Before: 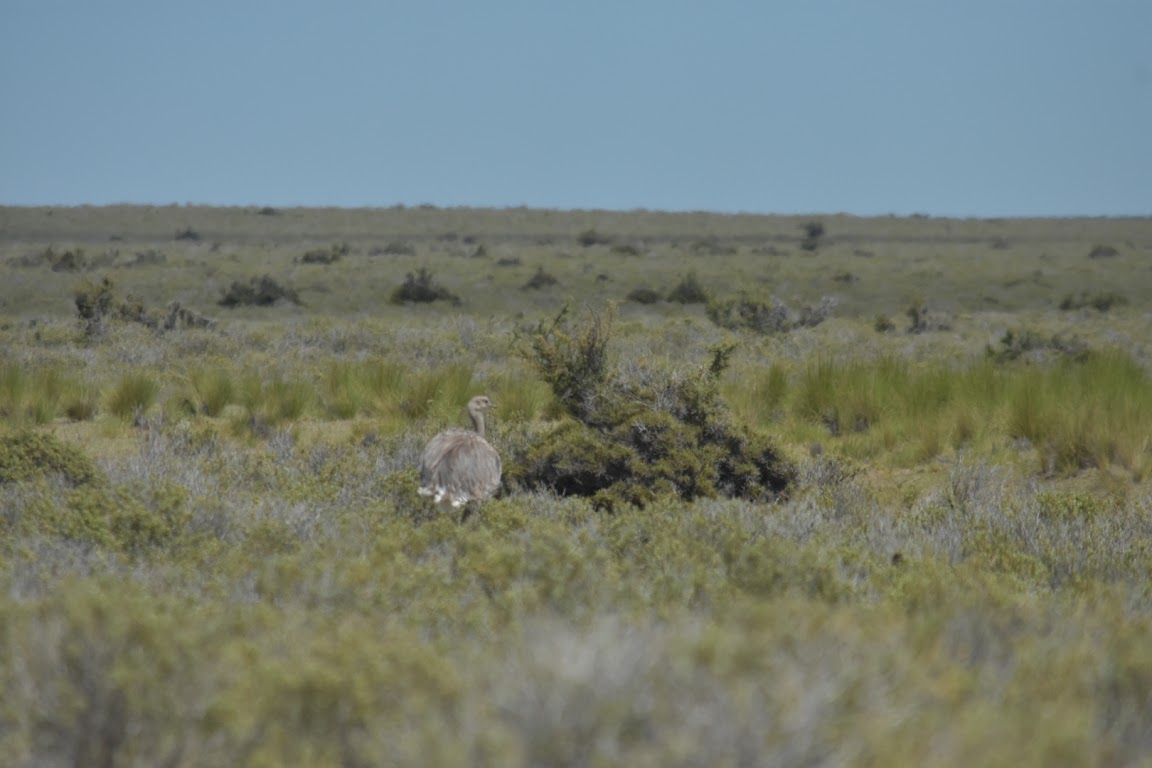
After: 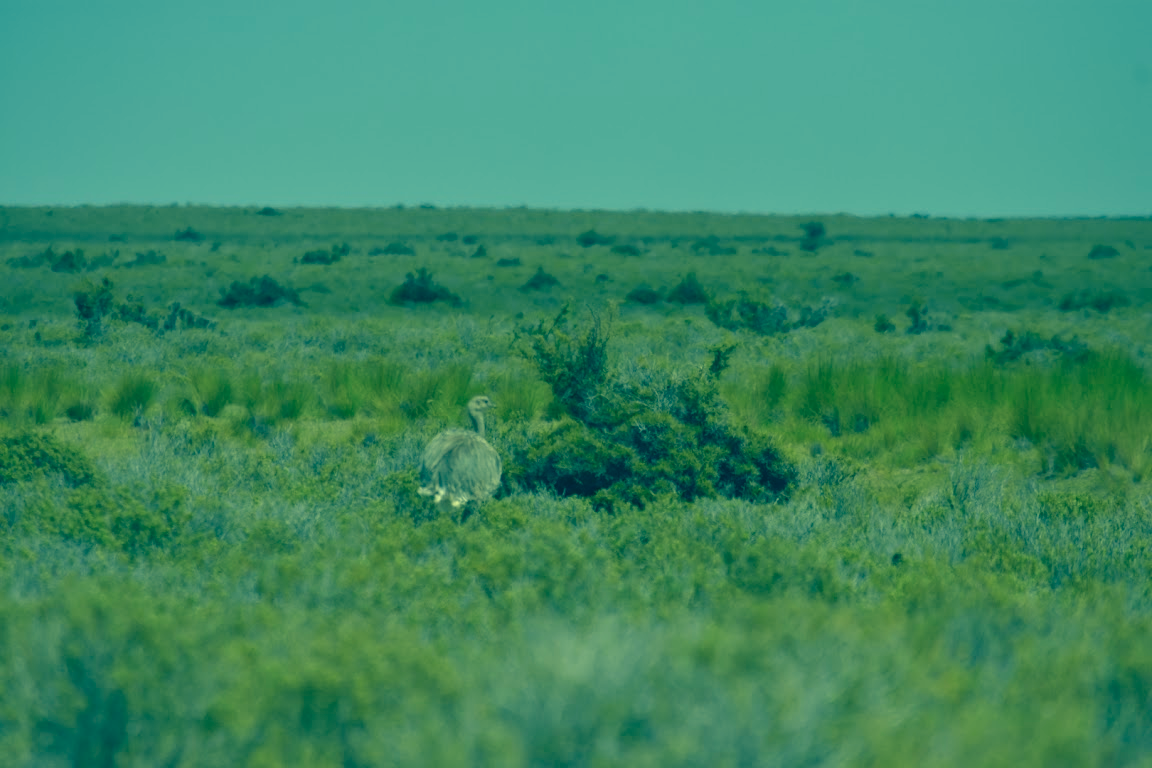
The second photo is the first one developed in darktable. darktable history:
color correction: highlights a* -16.34, highlights b* 39.63, shadows a* -39.52, shadows b* -26.29
